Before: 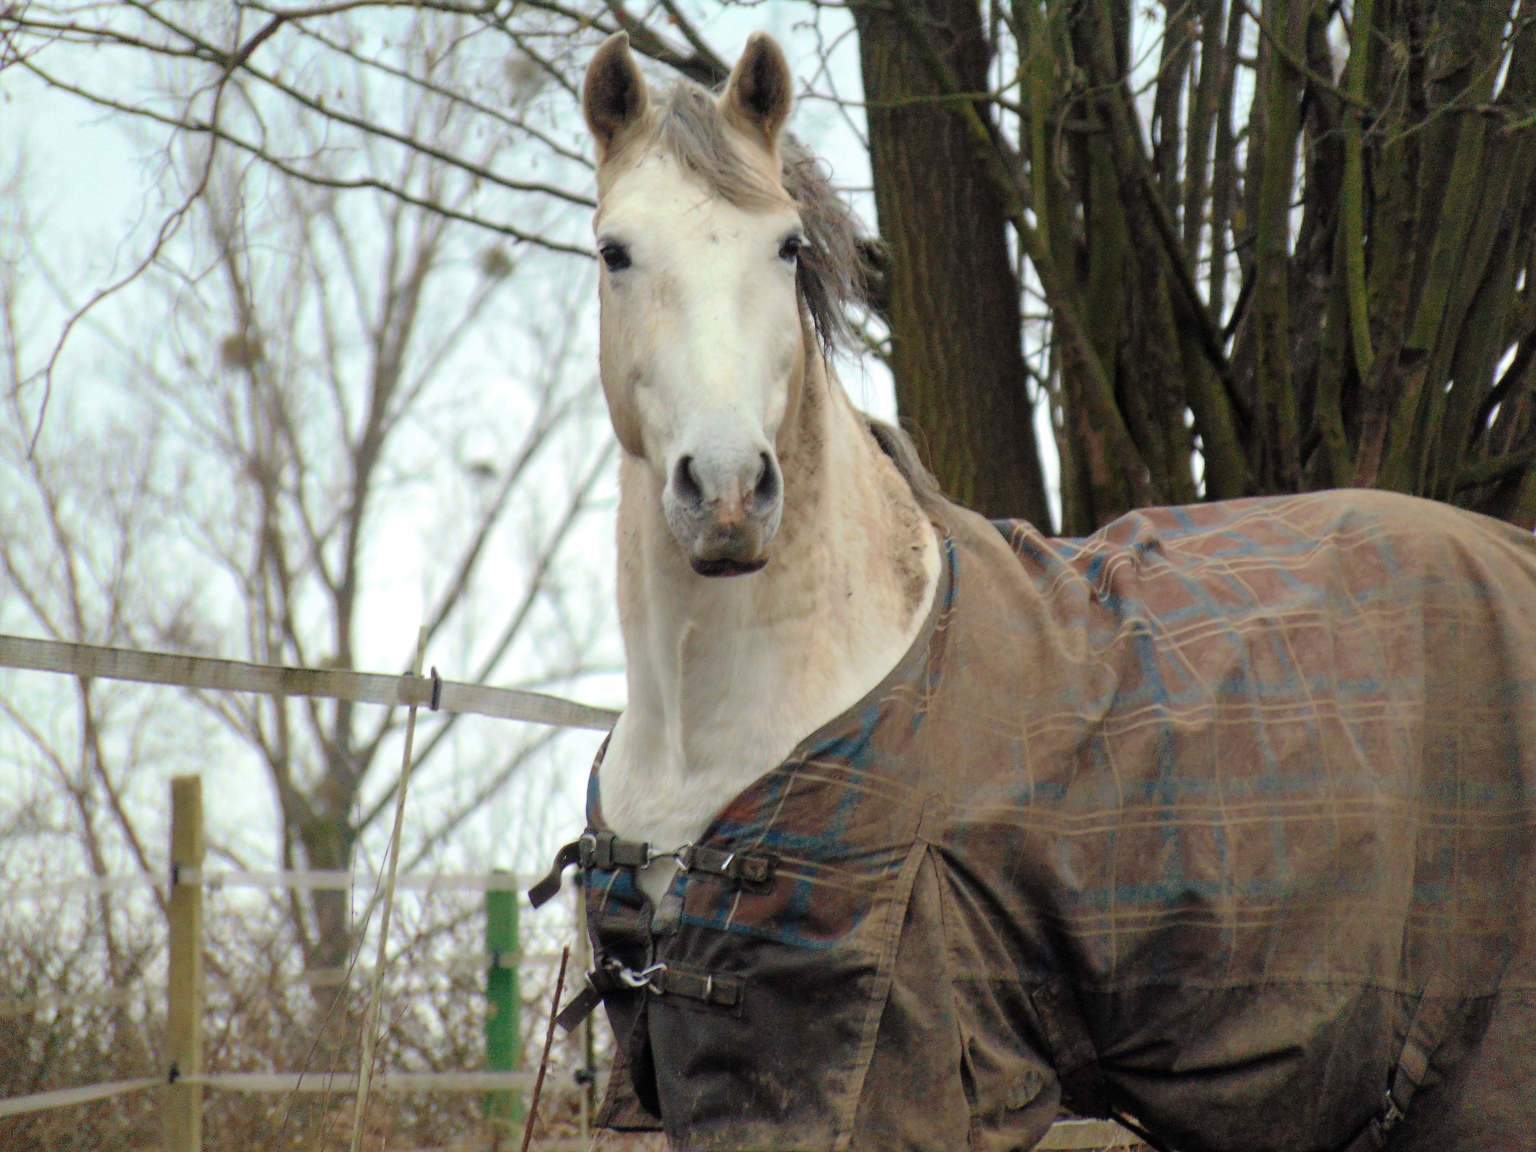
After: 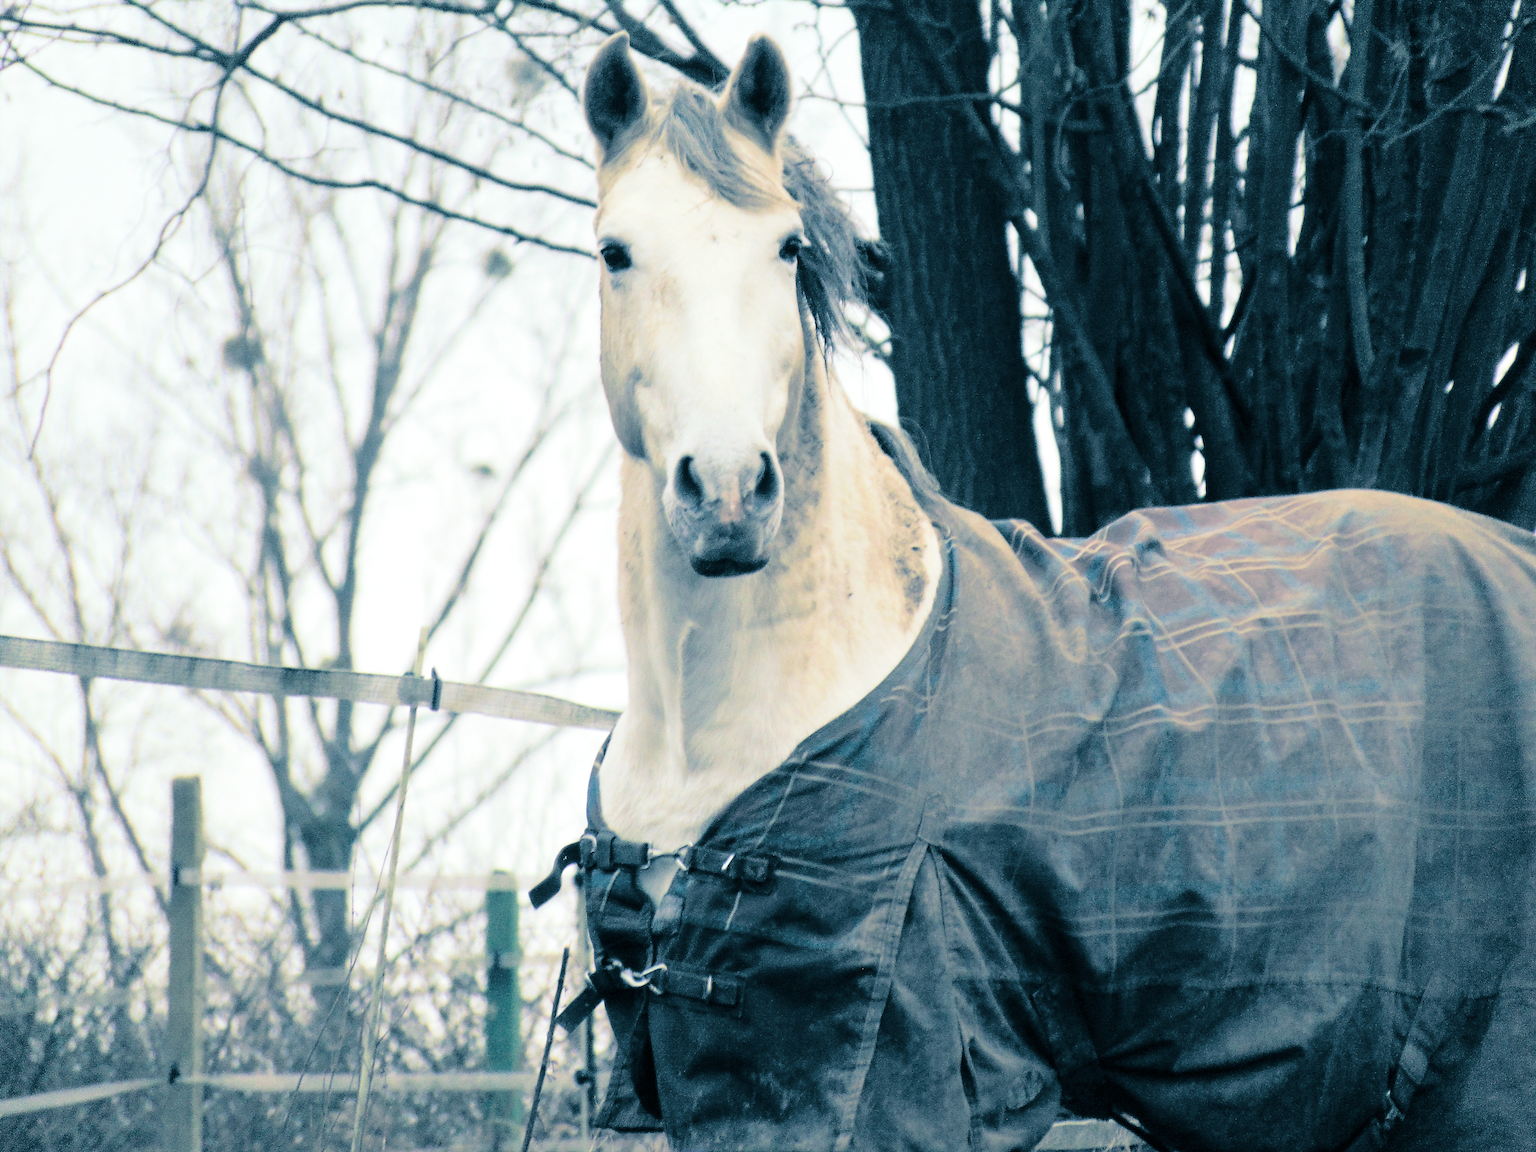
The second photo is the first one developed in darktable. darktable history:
split-toning: shadows › hue 212.4°, balance -70
base curve: curves: ch0 [(0, 0) (0.028, 0.03) (0.121, 0.232) (0.46, 0.748) (0.859, 0.968) (1, 1)], preserve colors none
